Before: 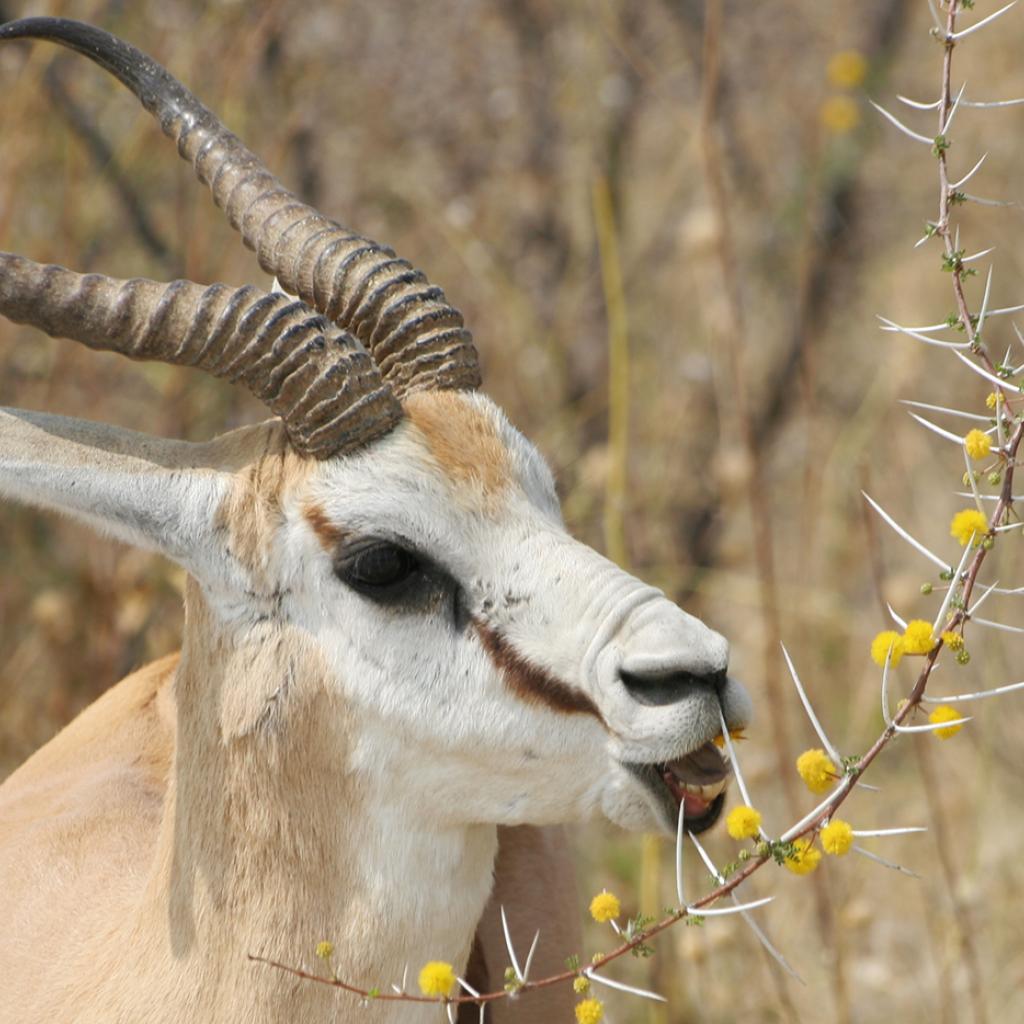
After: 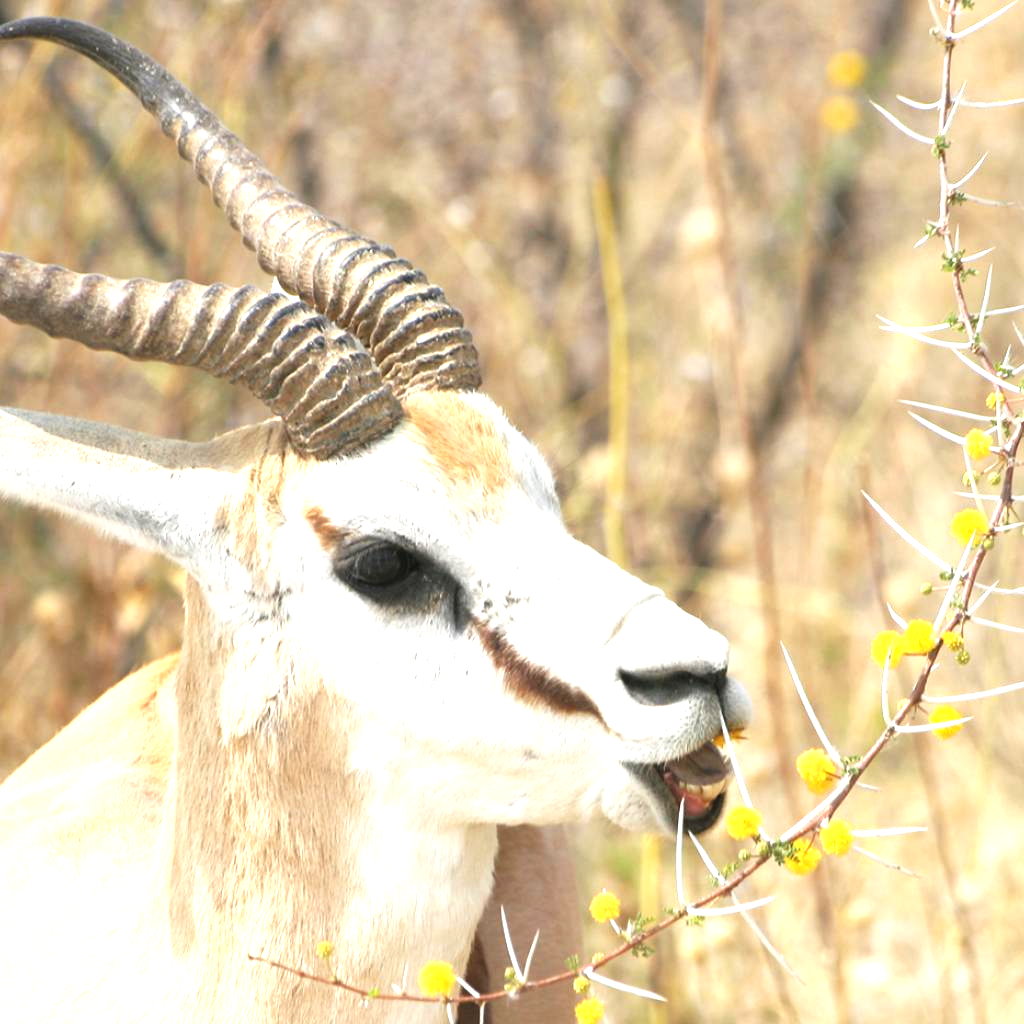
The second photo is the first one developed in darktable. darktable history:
exposure: black level correction 0, exposure 1.286 EV, compensate exposure bias true, compensate highlight preservation false
